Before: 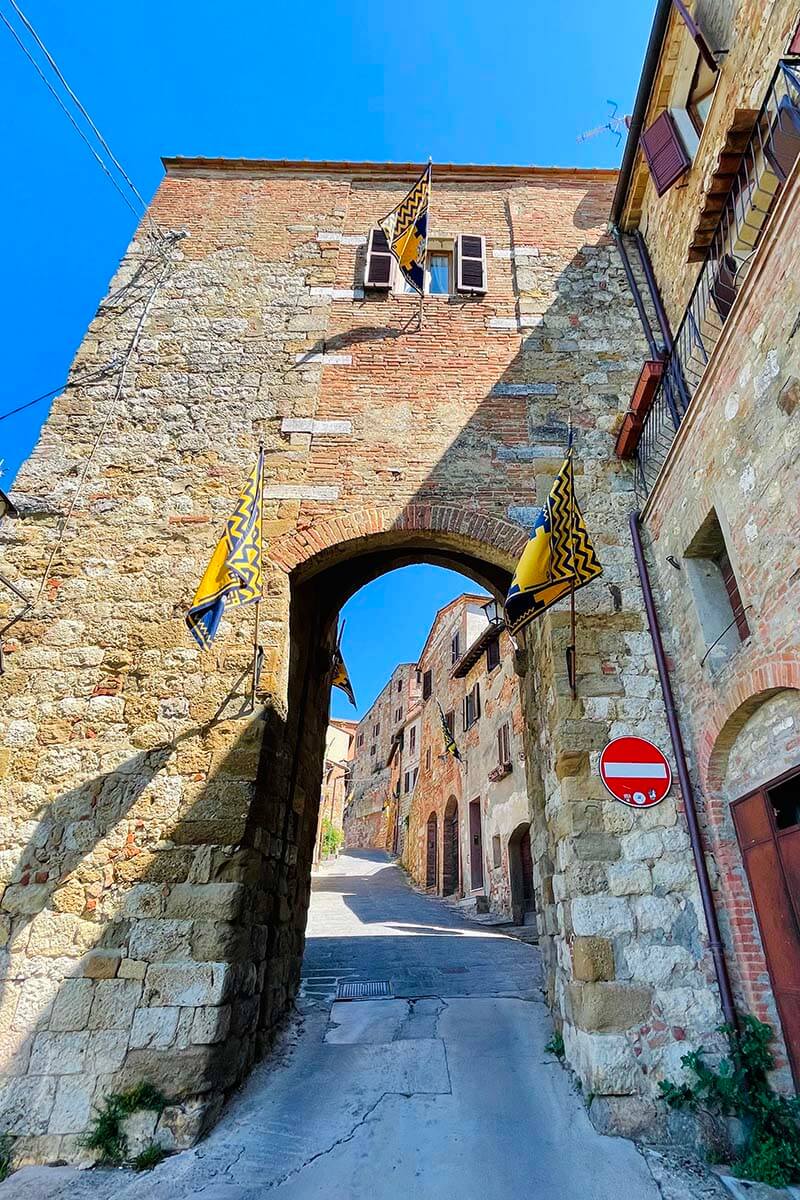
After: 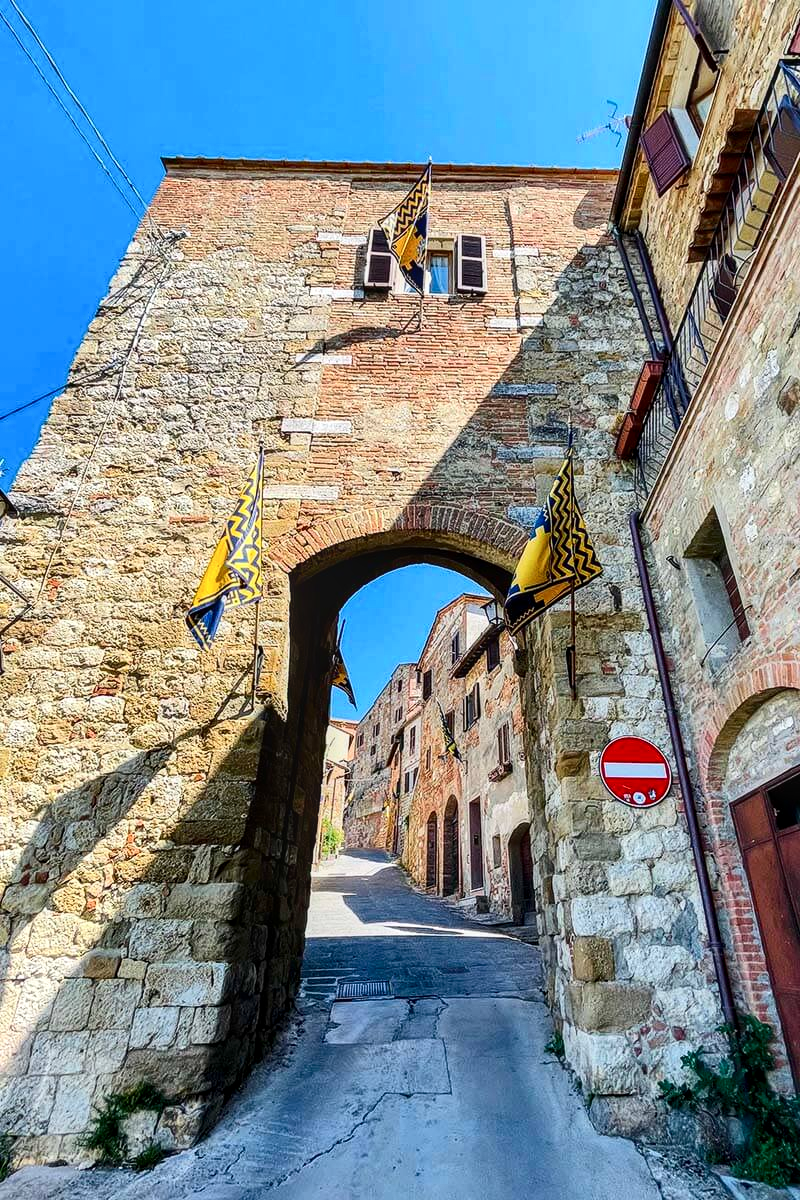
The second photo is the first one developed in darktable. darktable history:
local contrast: on, module defaults
contrast brightness saturation: contrast 0.222
